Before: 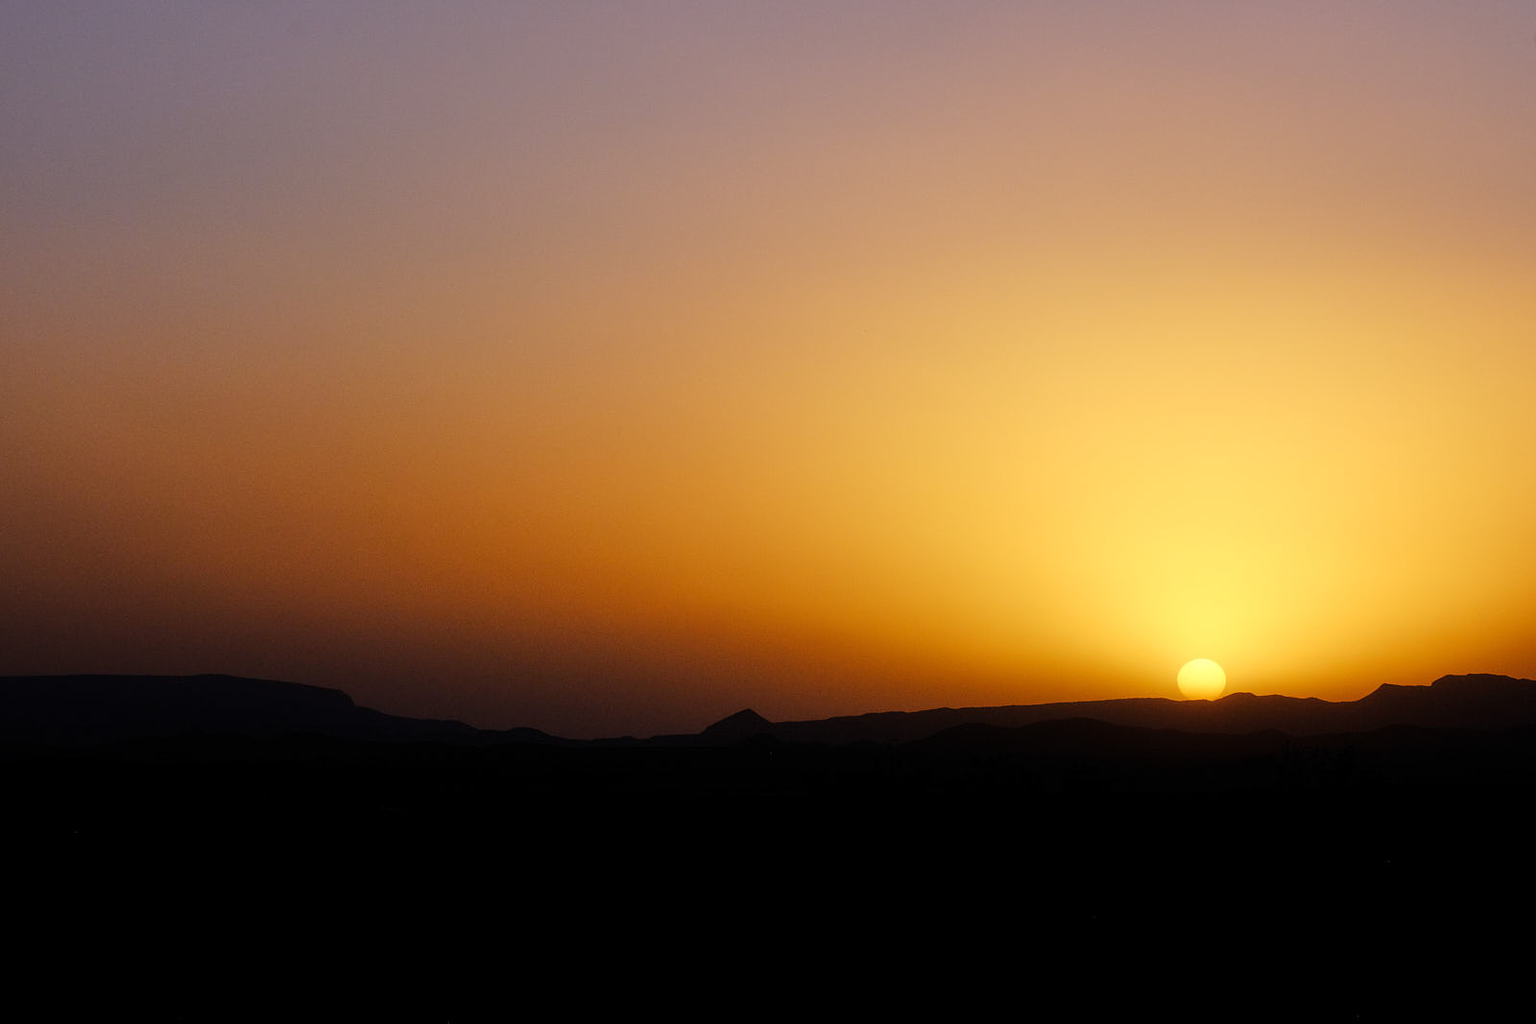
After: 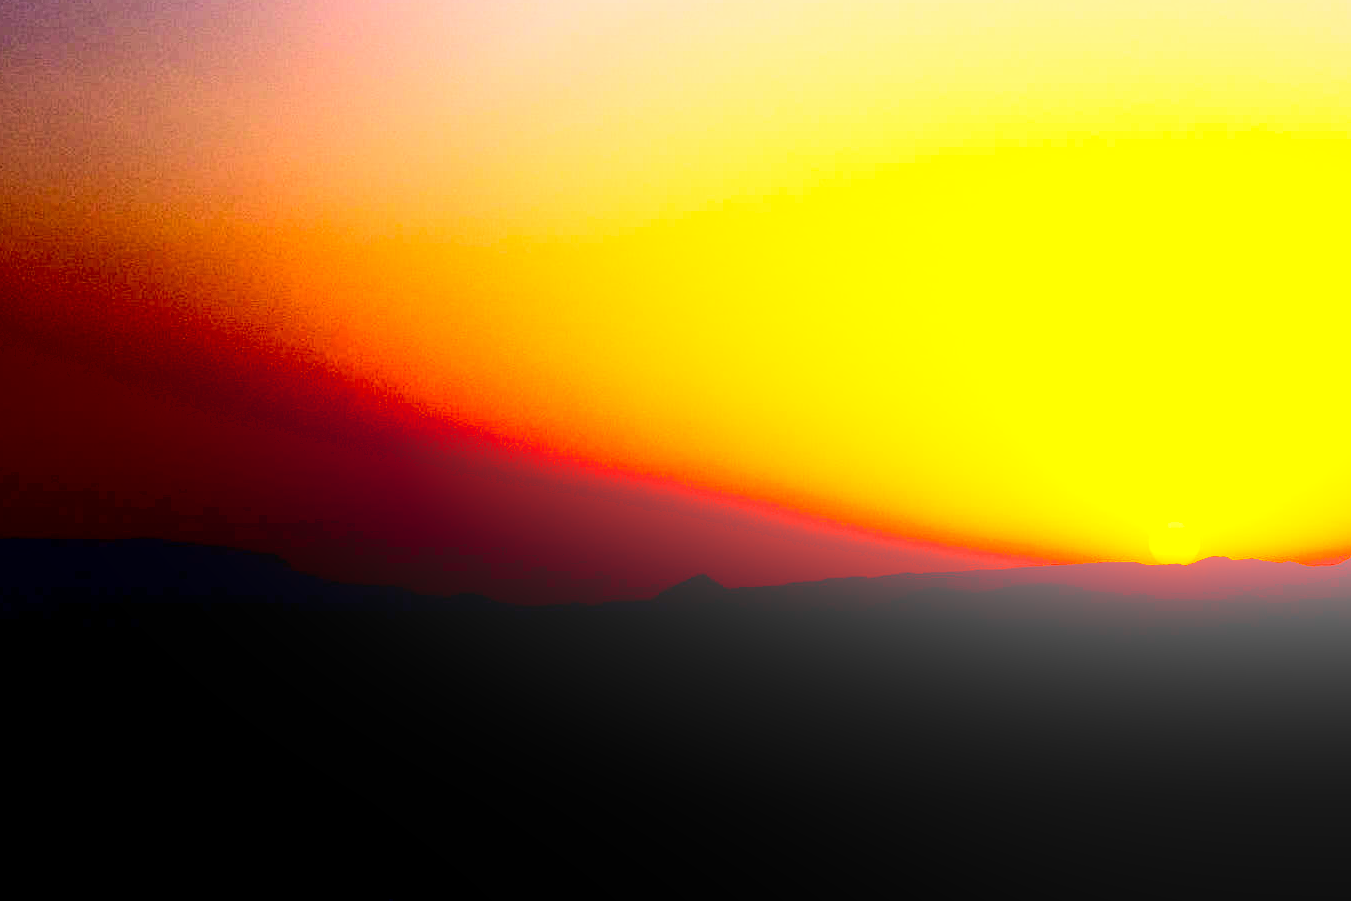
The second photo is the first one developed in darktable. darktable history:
crop and rotate: left 4.842%, top 15.51%, right 10.668%
exposure: exposure 0.722 EV, compensate highlight preservation false
bloom: size 38%, threshold 95%, strength 30%
contrast brightness saturation: contrast 0.77, brightness -1, saturation 1
velvia: on, module defaults
